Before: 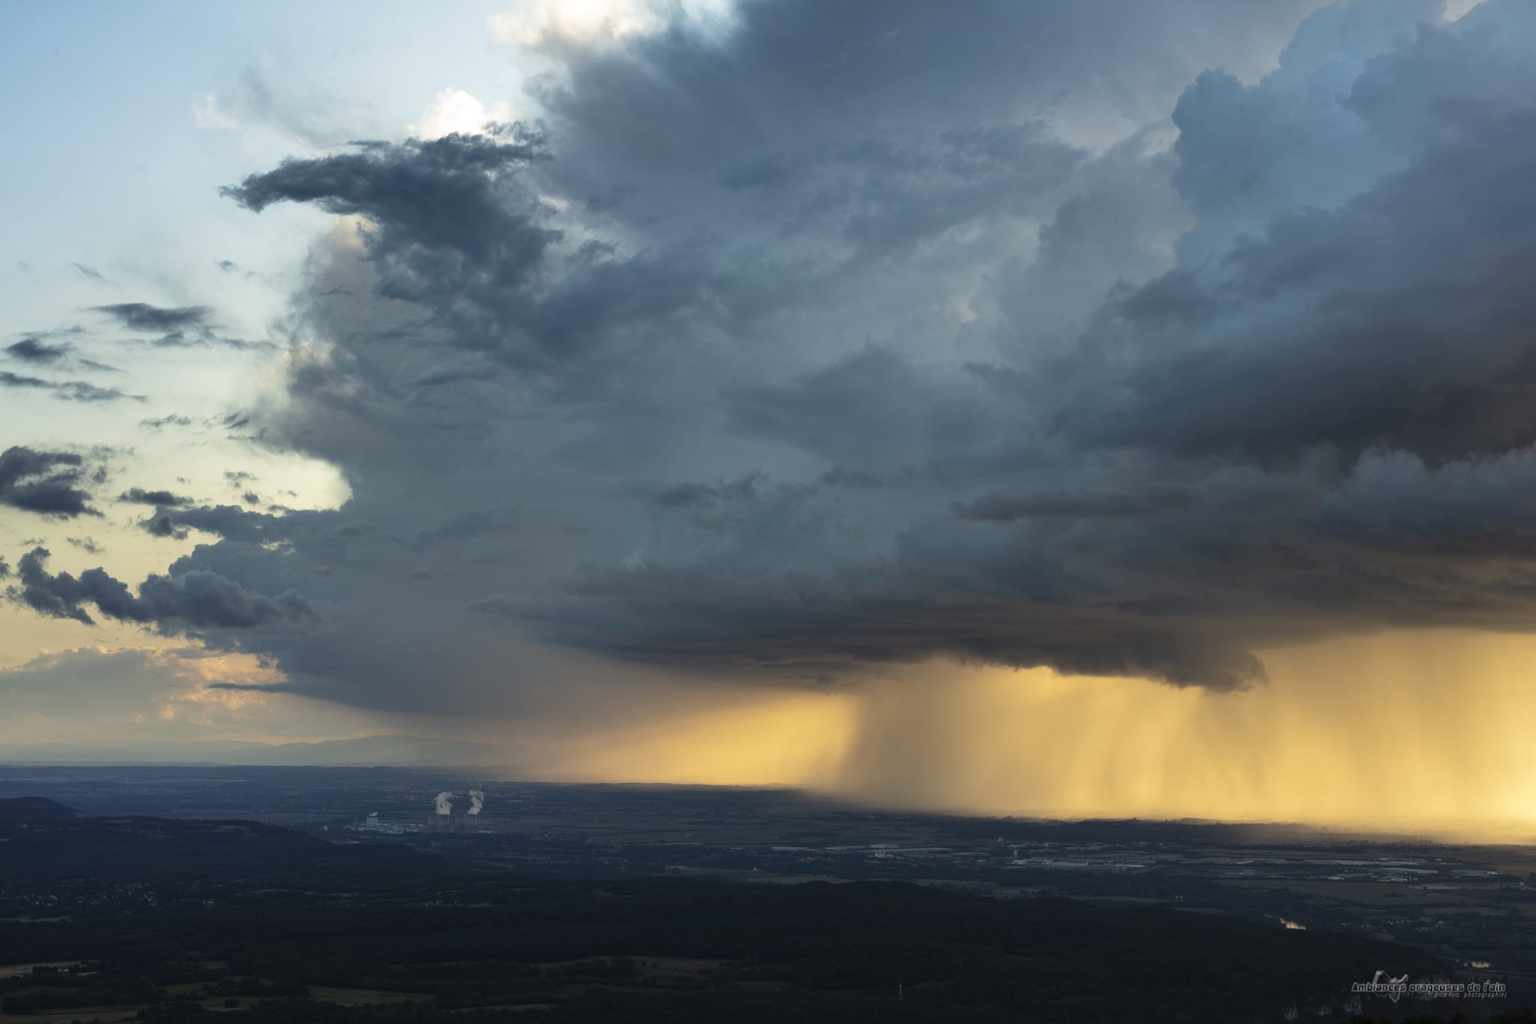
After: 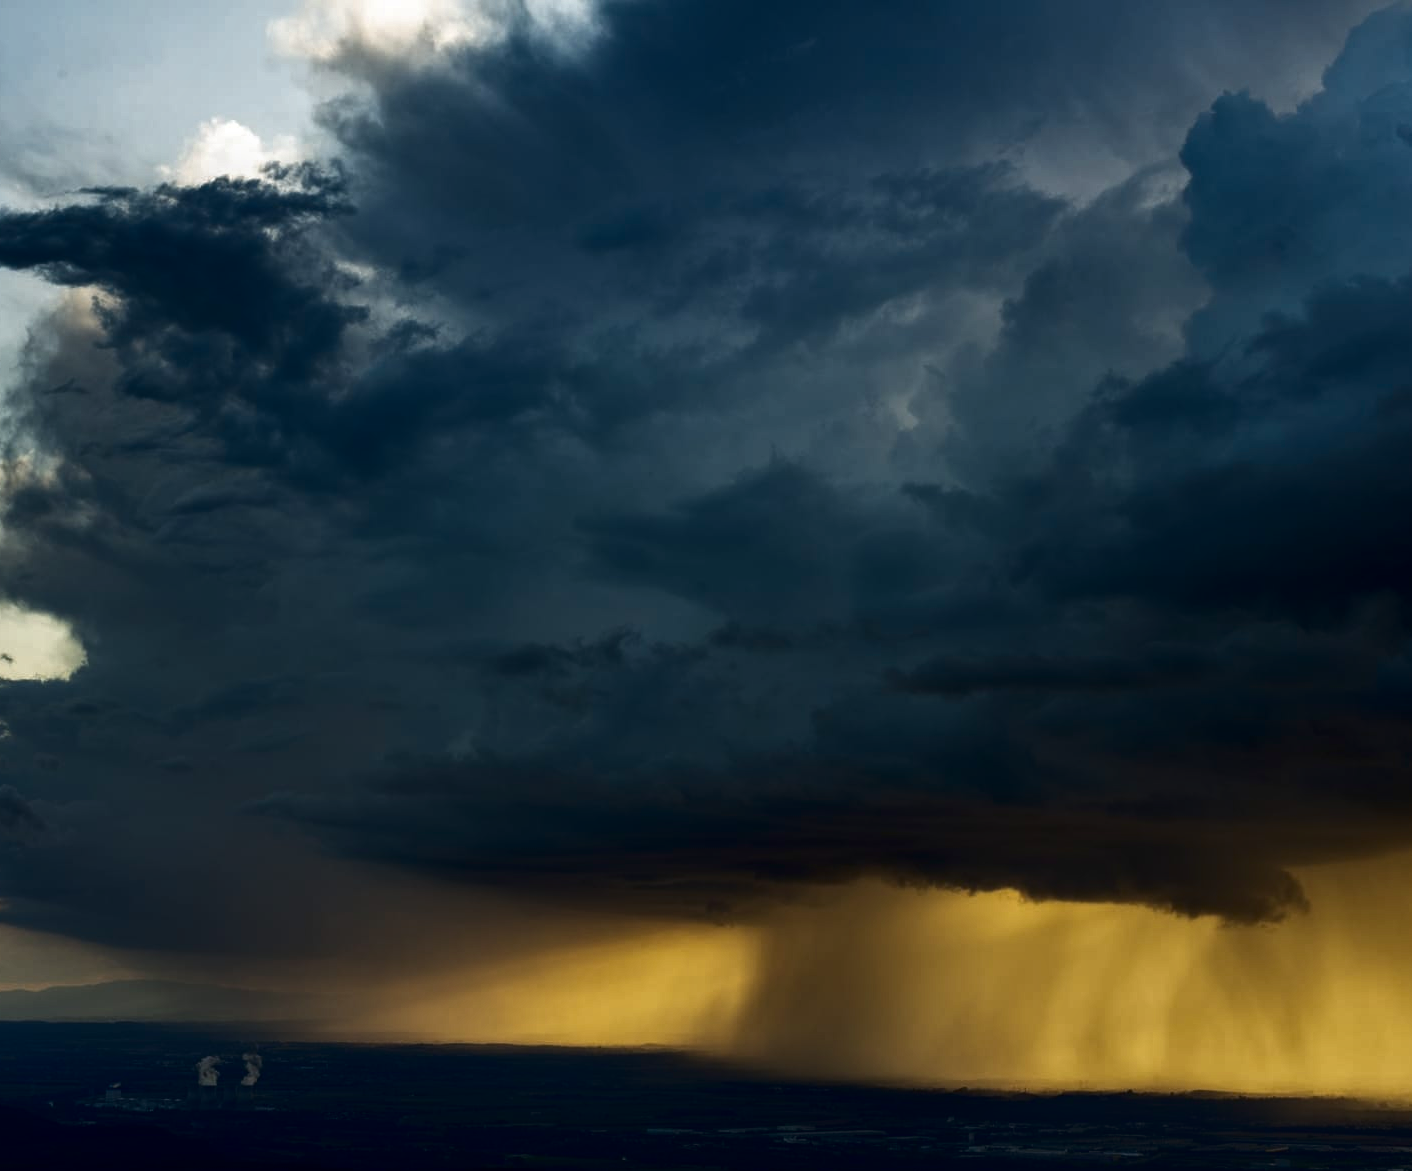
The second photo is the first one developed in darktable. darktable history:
crop: left 18.731%, right 12.282%, bottom 14.173%
local contrast: on, module defaults
contrast brightness saturation: contrast 0.093, brightness -0.583, saturation 0.17
